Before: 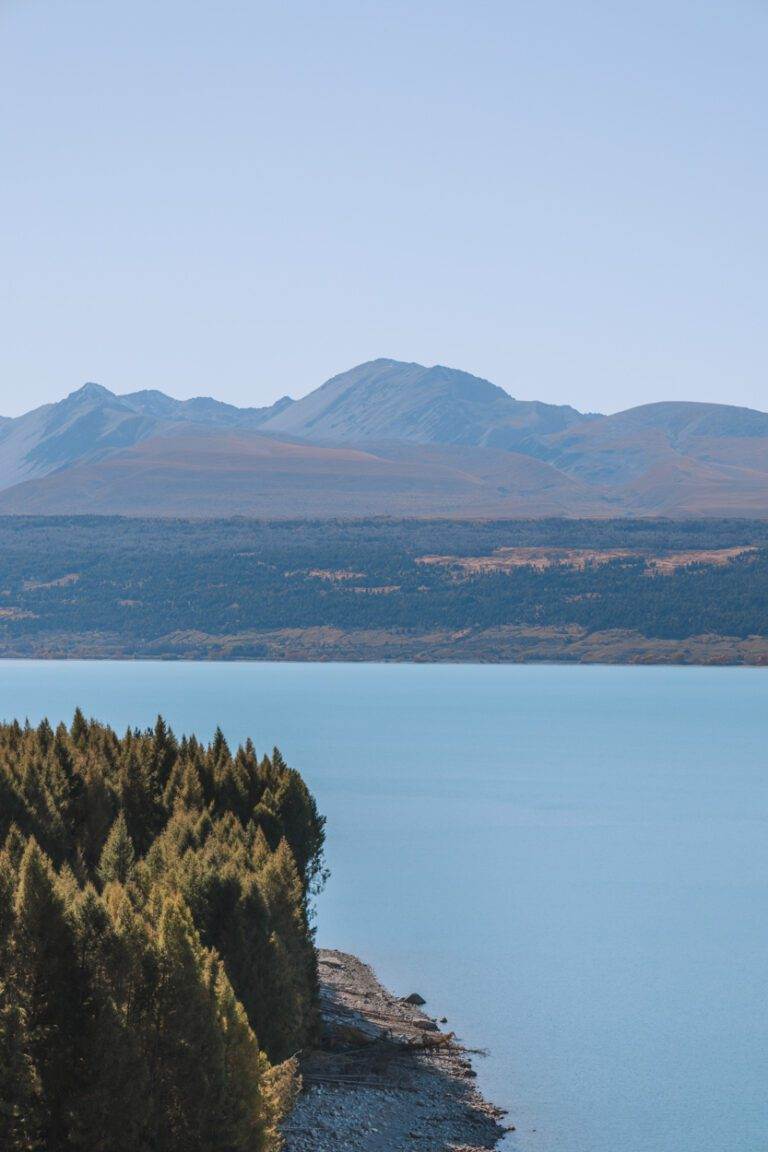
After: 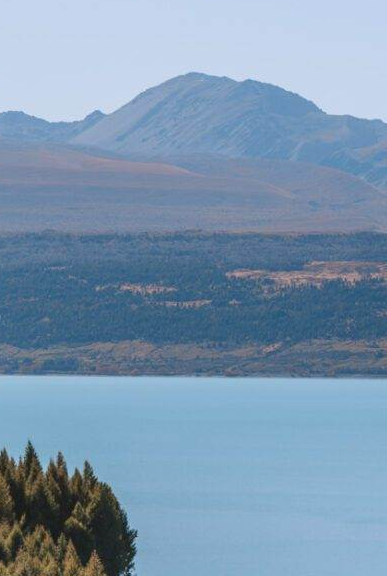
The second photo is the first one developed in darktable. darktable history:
crop: left 24.735%, top 24.852%, right 24.837%, bottom 25.135%
